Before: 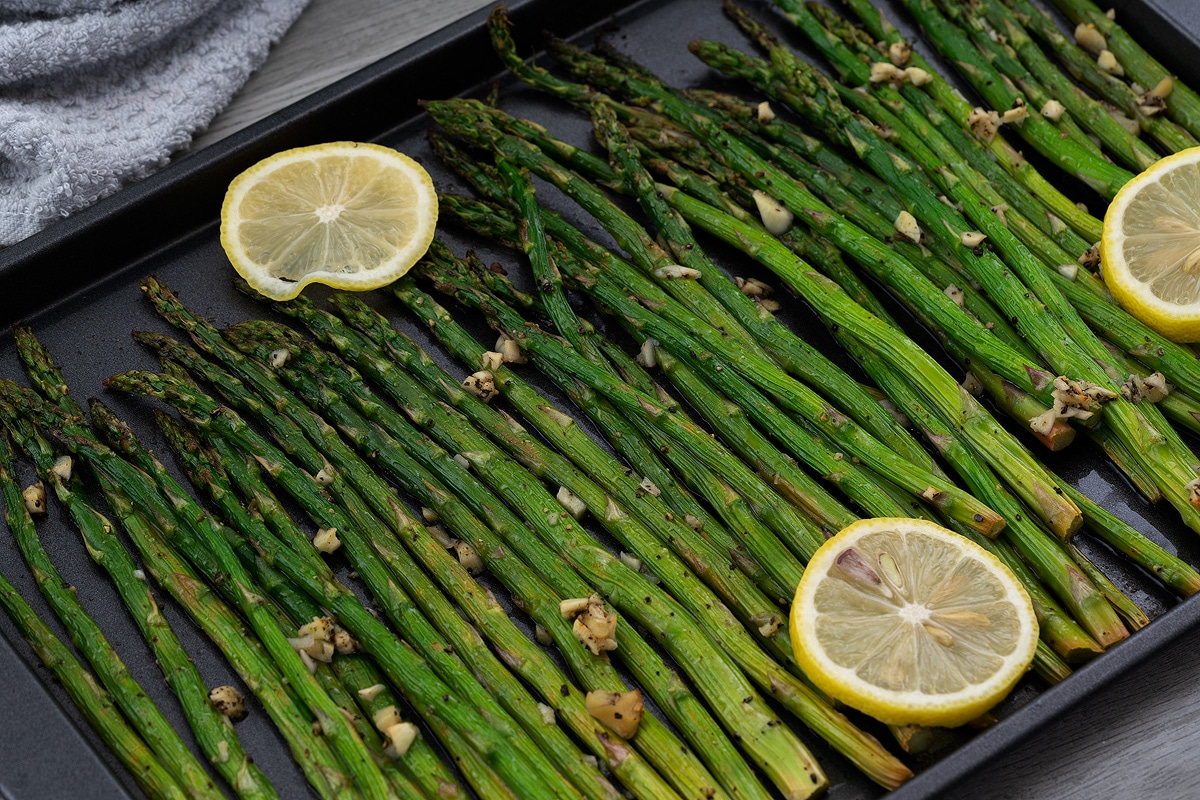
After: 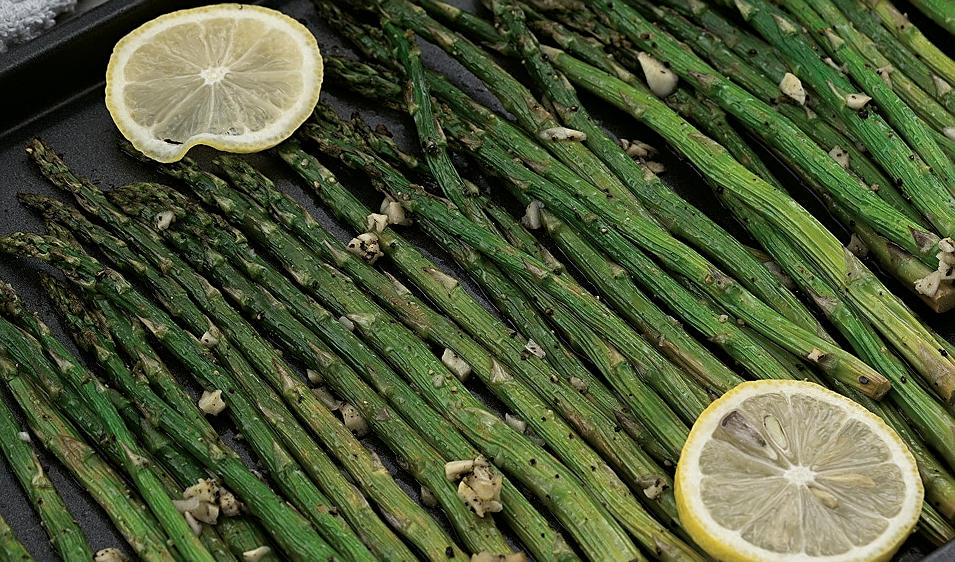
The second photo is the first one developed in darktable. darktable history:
crop: left 9.597%, top 17.307%, right 10.799%, bottom 12.344%
sharpen: on, module defaults
tone curve: curves: ch1 [(0, 0) (0.173, 0.145) (0.467, 0.477) (0.808, 0.611) (1, 1)]; ch2 [(0, 0) (0.255, 0.314) (0.498, 0.509) (0.694, 0.64) (1, 1)], color space Lab, independent channels, preserve colors none
